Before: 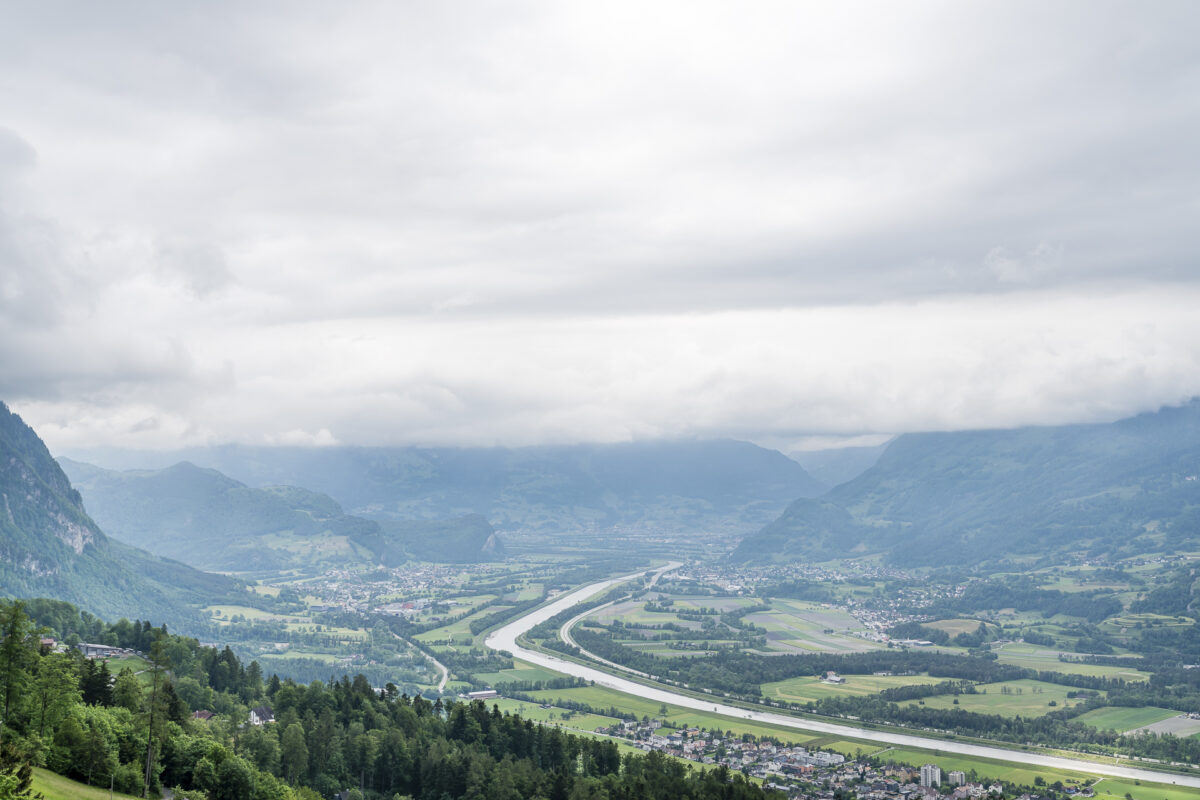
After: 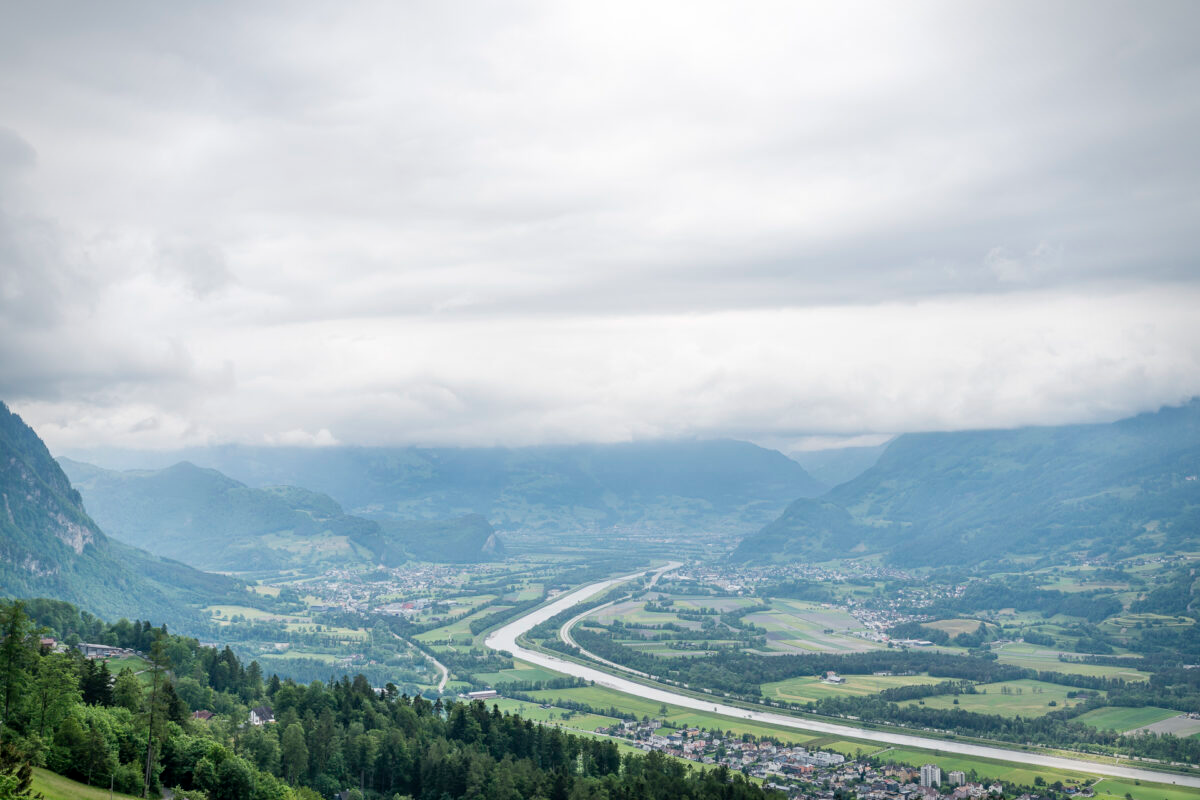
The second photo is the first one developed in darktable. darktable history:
vignetting: fall-off radius 83.2%, brightness -0.64, saturation -0.012
